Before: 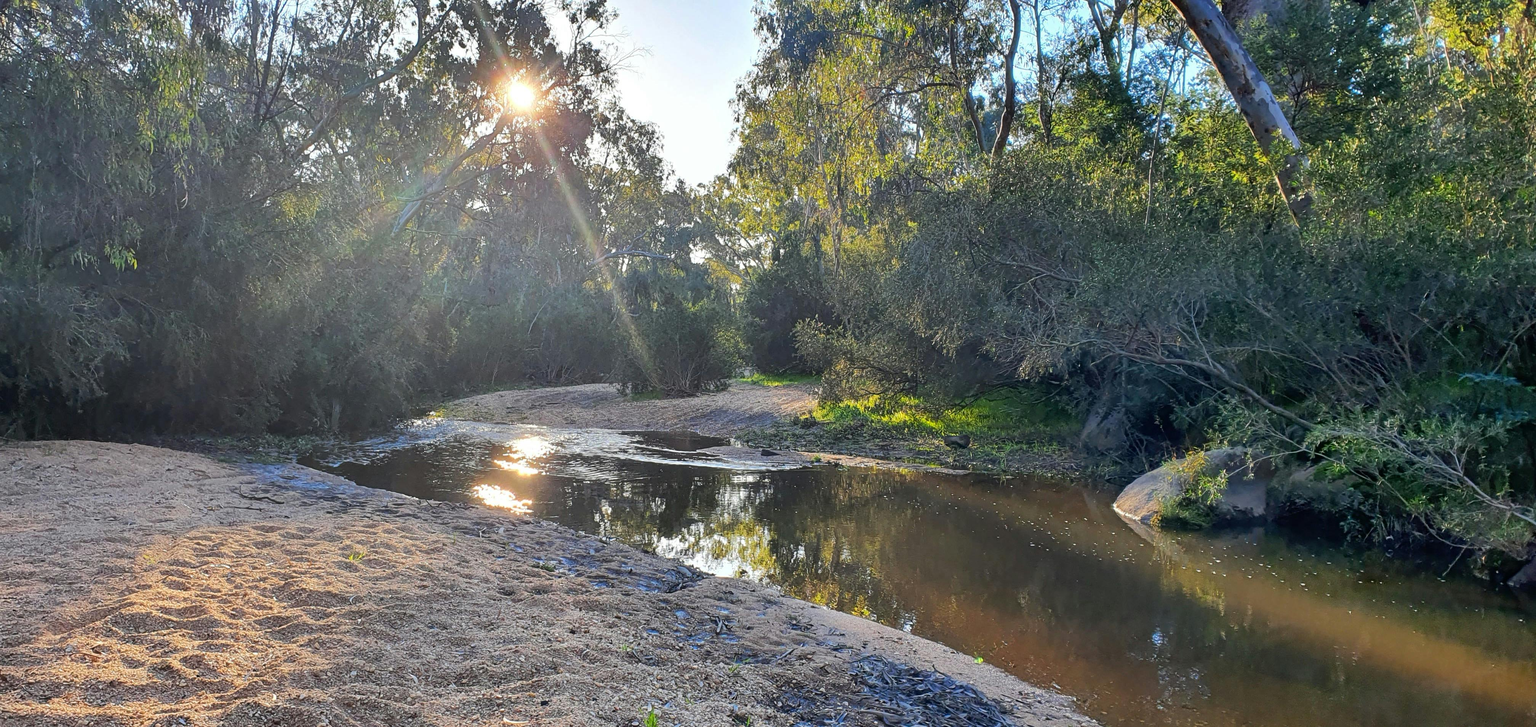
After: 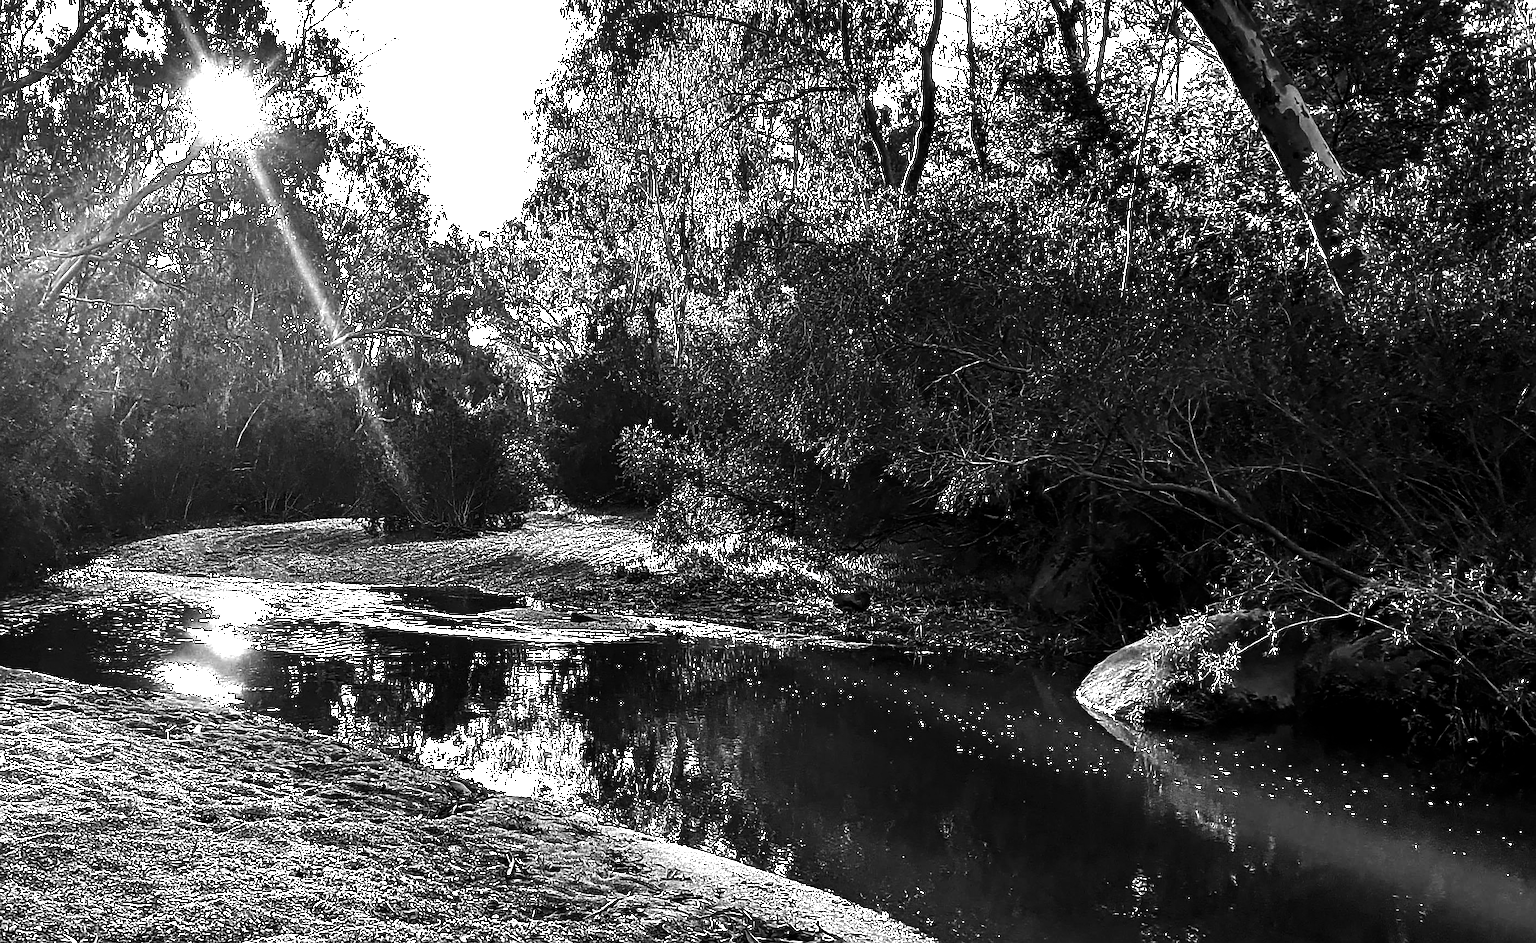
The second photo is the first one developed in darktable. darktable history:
contrast brightness saturation: contrast 0.02, brightness -0.987, saturation -1
exposure: black level correction 0.001, exposure 1.31 EV, compensate highlight preservation false
crop and rotate: left 23.705%, top 3.194%, right 6.623%, bottom 6.337%
sharpen: on, module defaults
